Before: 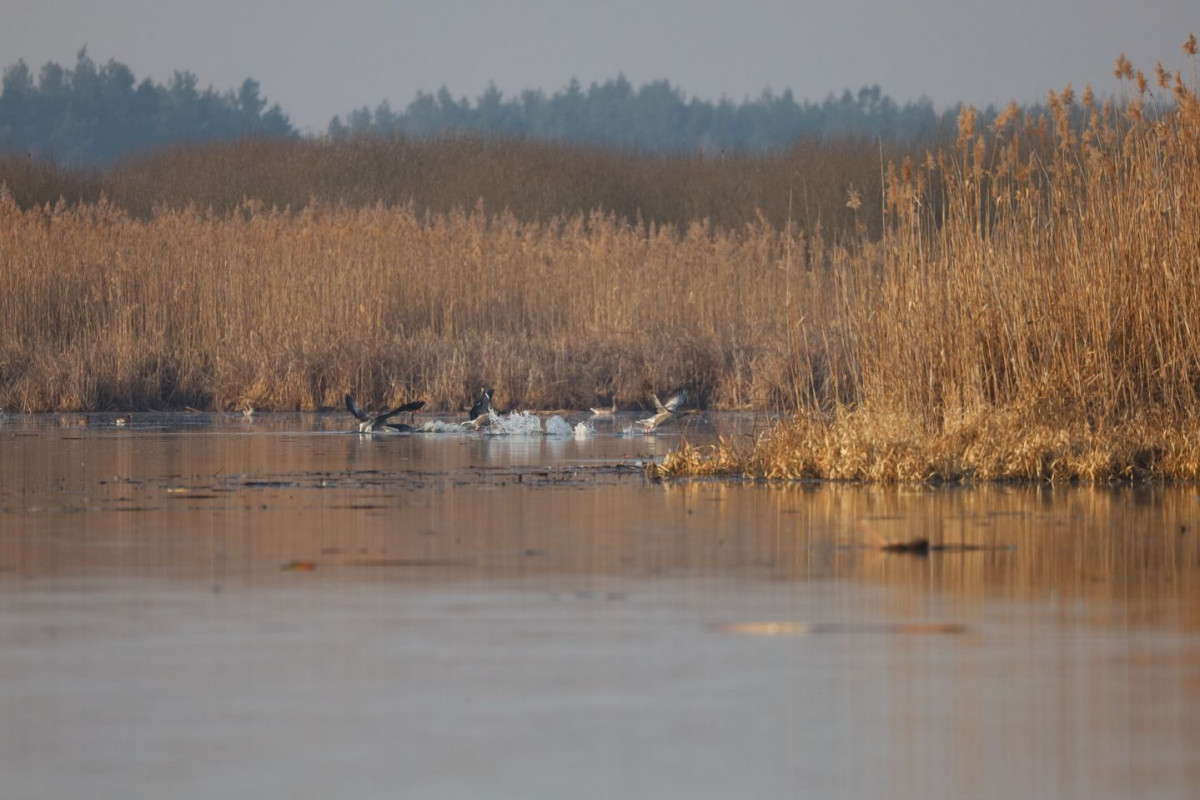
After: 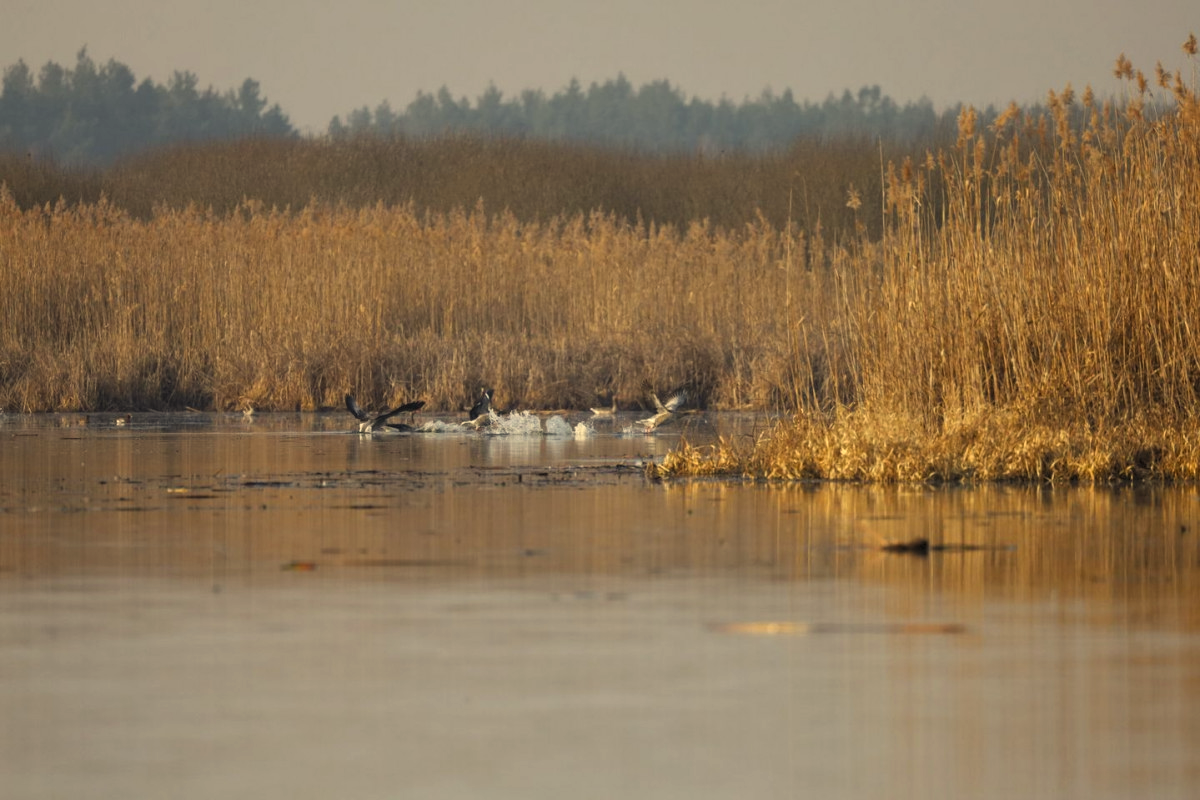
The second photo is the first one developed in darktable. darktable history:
color correction: highlights a* 2.66, highlights b* 23.28
contrast brightness saturation: saturation -0.055
levels: levels [0.062, 0.494, 0.925]
